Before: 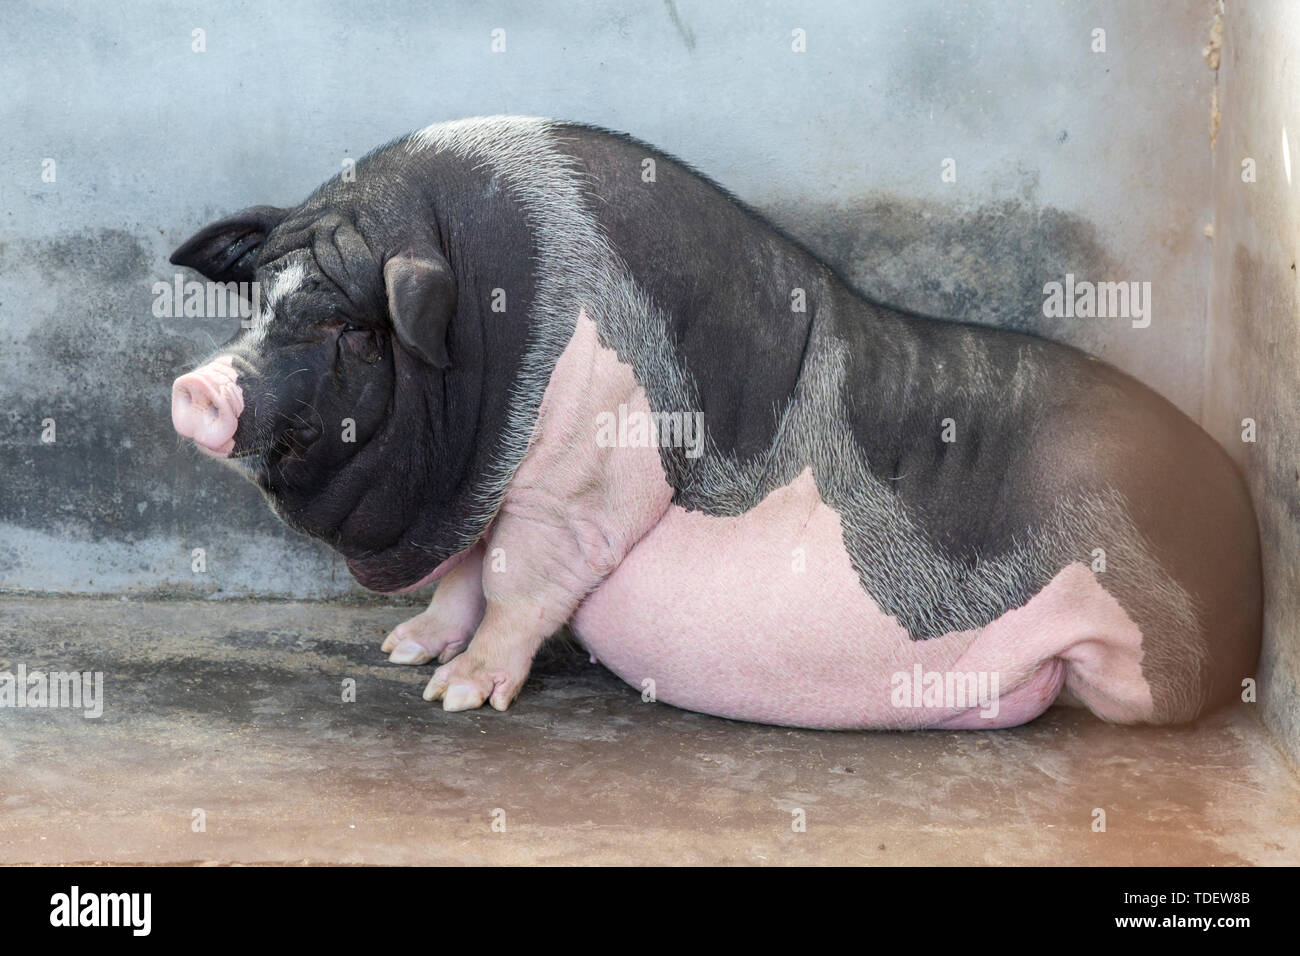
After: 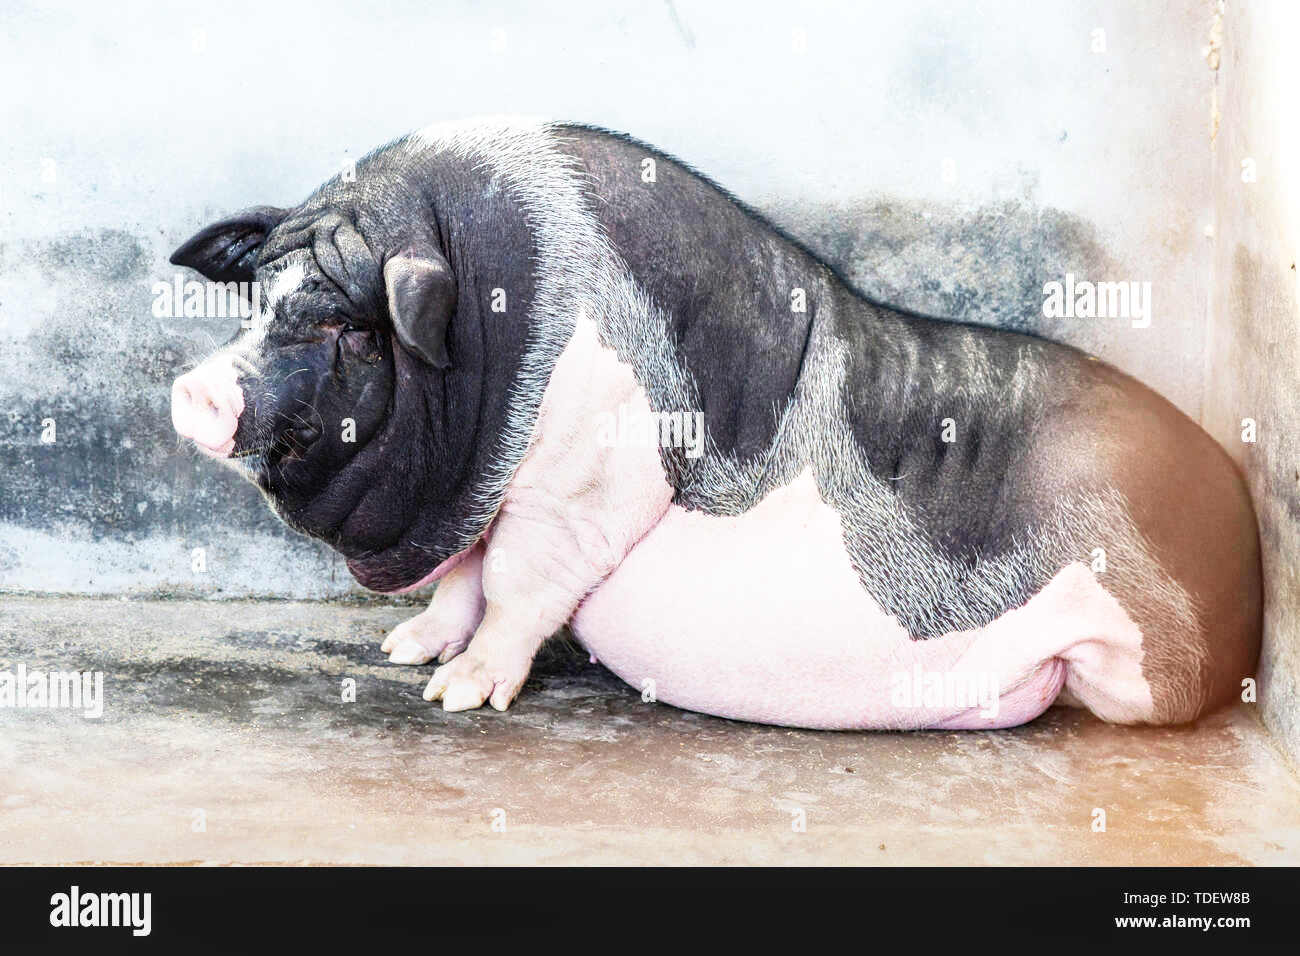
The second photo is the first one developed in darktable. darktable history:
color correction: highlights b* 0.064
local contrast: on, module defaults
base curve: curves: ch0 [(0, 0) (0.007, 0.004) (0.027, 0.03) (0.046, 0.07) (0.207, 0.54) (0.442, 0.872) (0.673, 0.972) (1, 1)], preserve colors none
